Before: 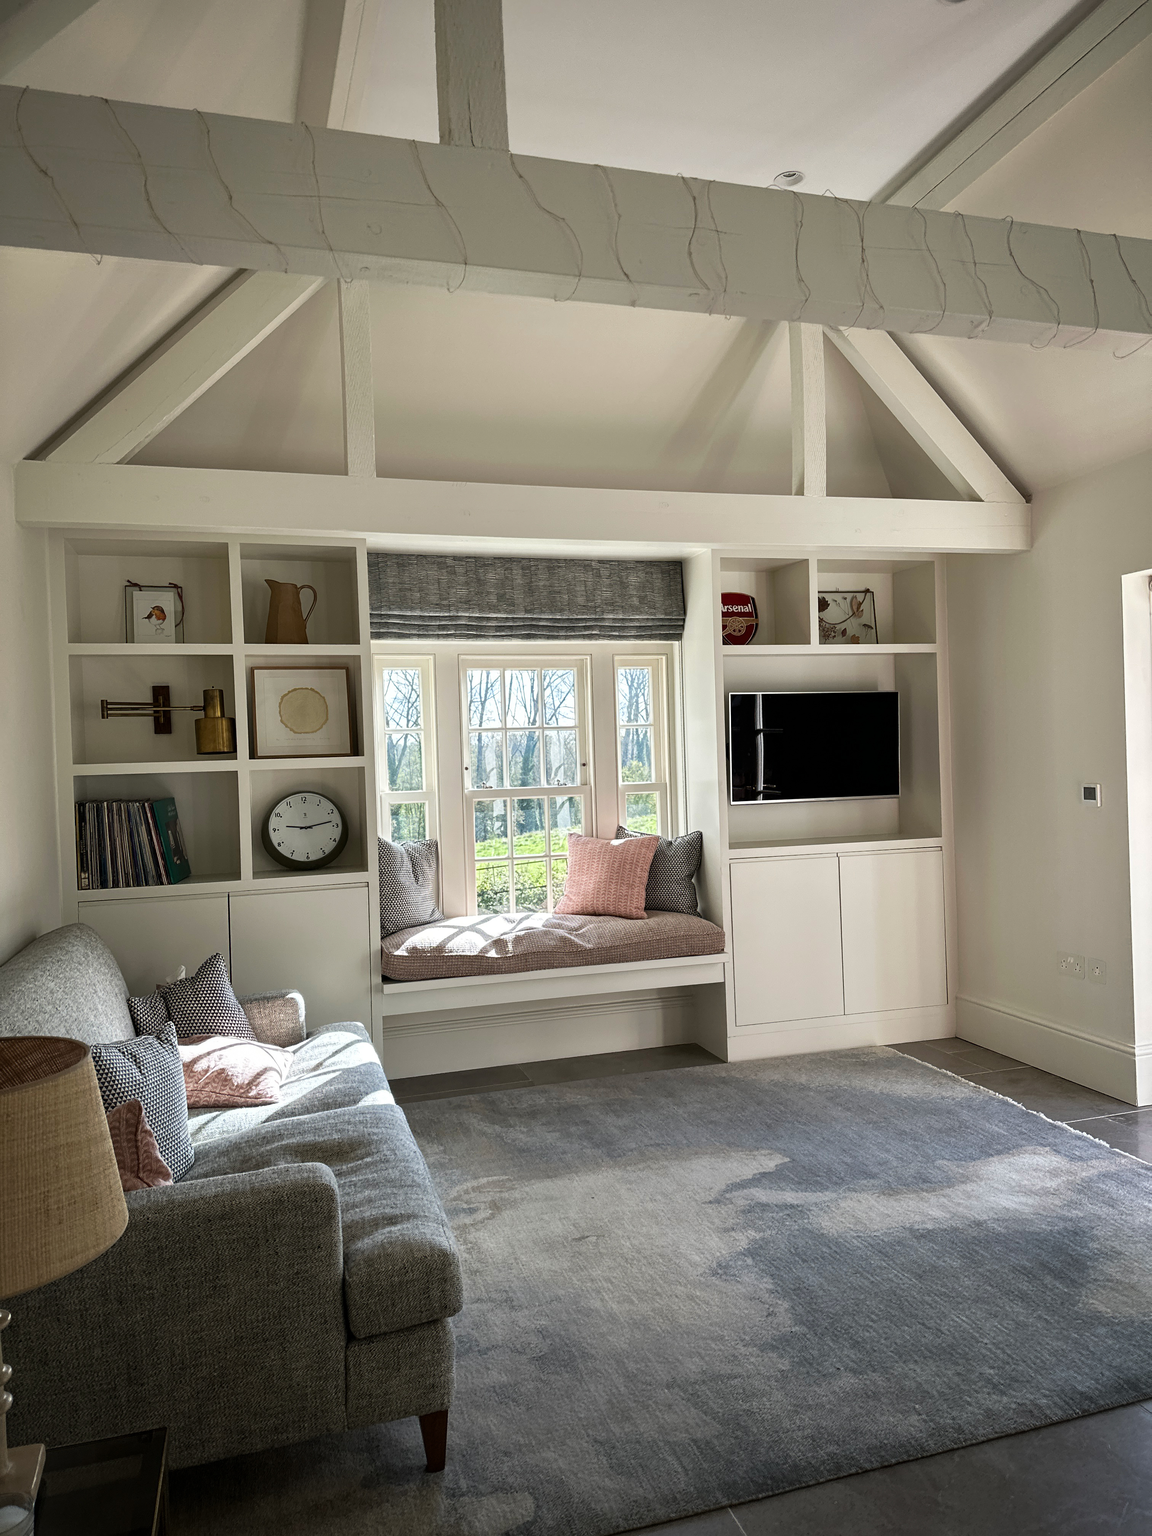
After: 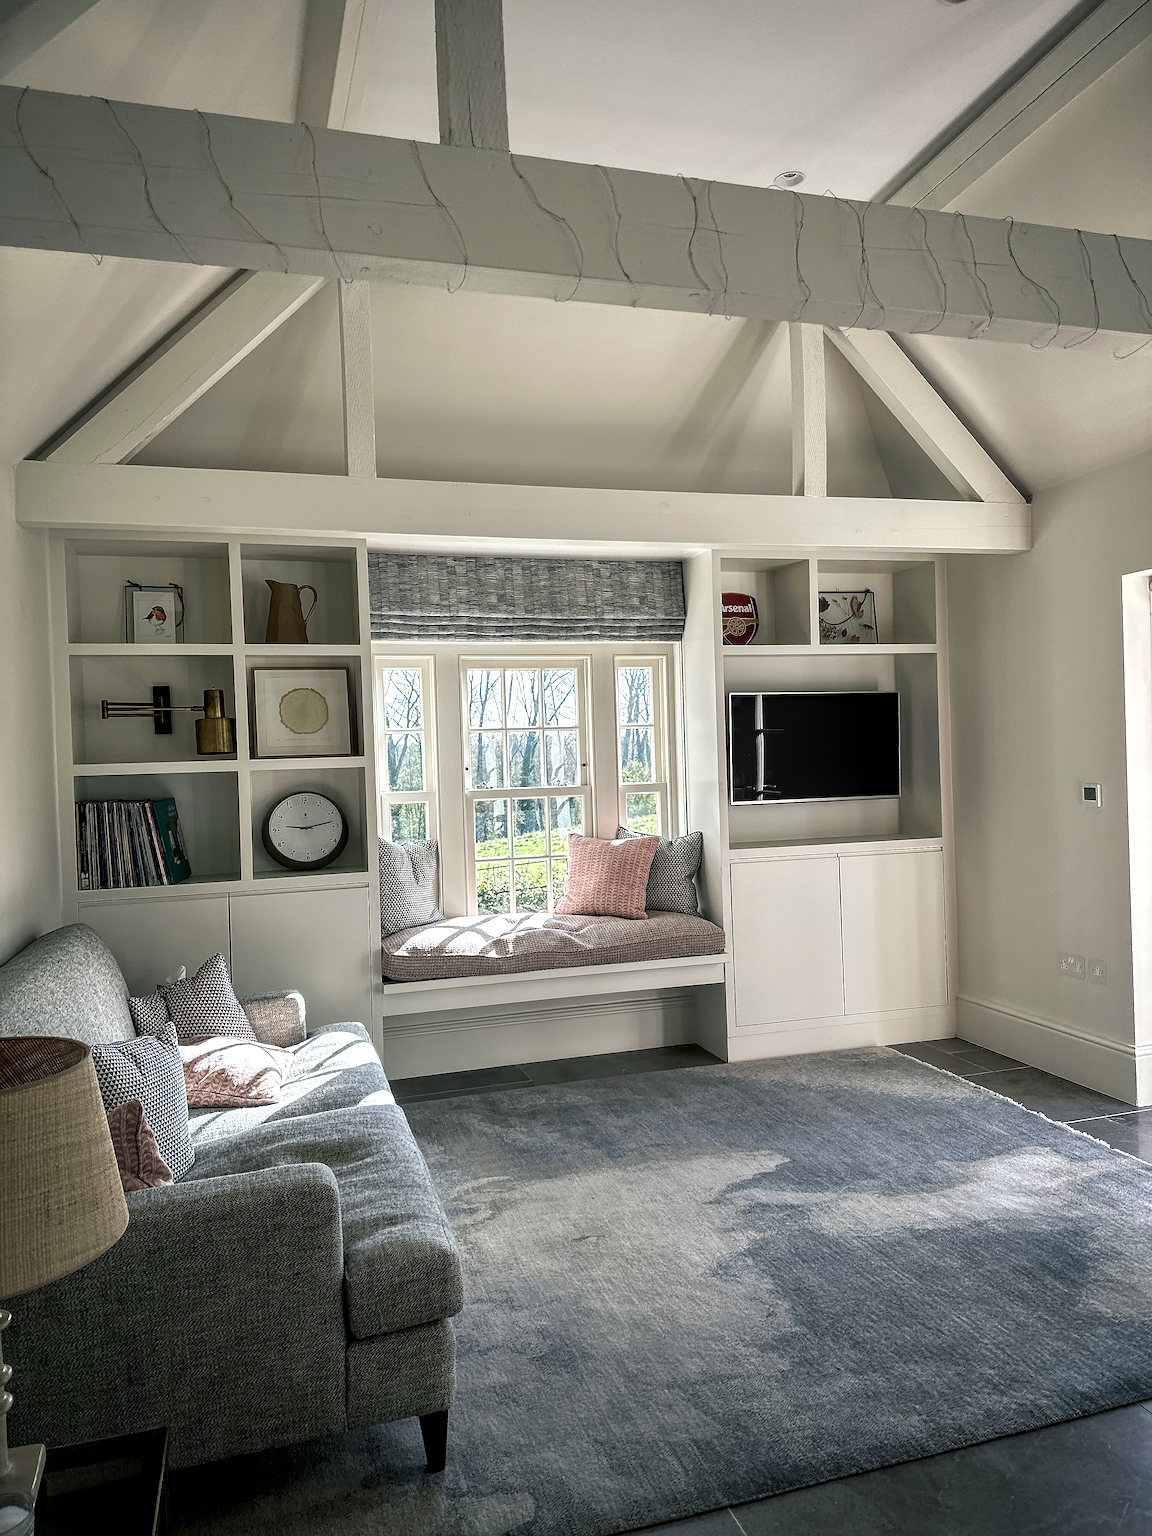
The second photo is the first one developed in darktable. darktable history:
local contrast: highlights 61%, detail 143%, midtone range 0.429
sharpen: radius 1.349, amount 1.236, threshold 0.779
color balance rgb: shadows lift › chroma 5.642%, shadows lift › hue 239.5°, perceptual saturation grading › global saturation -11.16%
